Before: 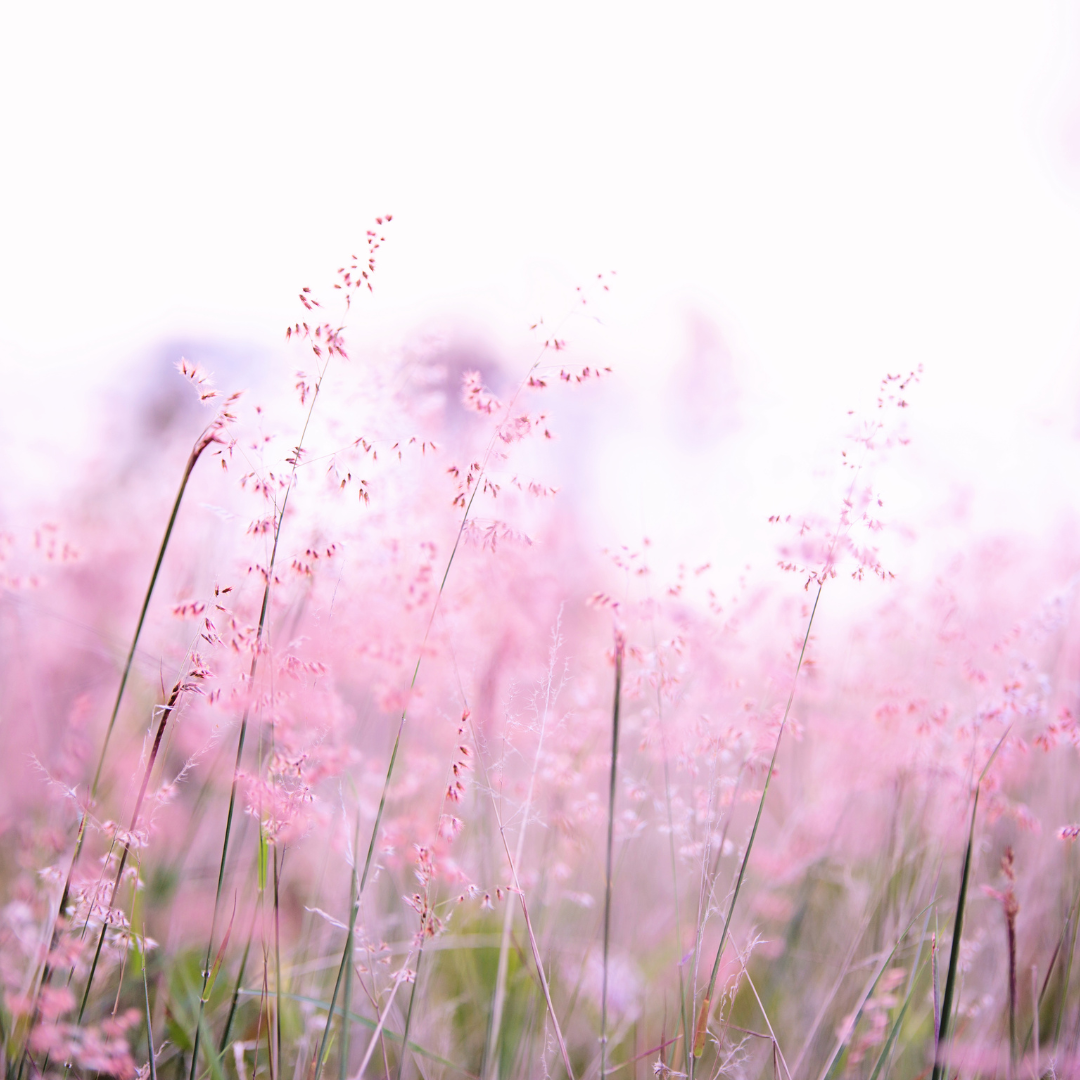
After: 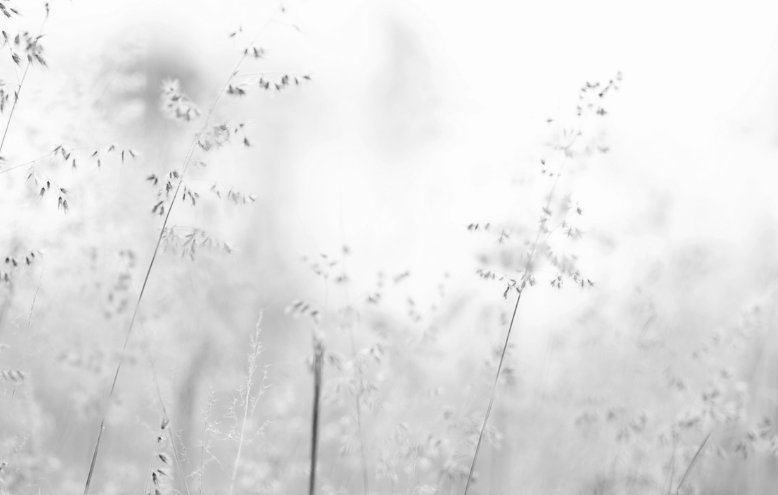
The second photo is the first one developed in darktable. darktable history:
crop and rotate: left 27.938%, top 27.046%, bottom 27.046%
color contrast: green-magenta contrast 0, blue-yellow contrast 0
